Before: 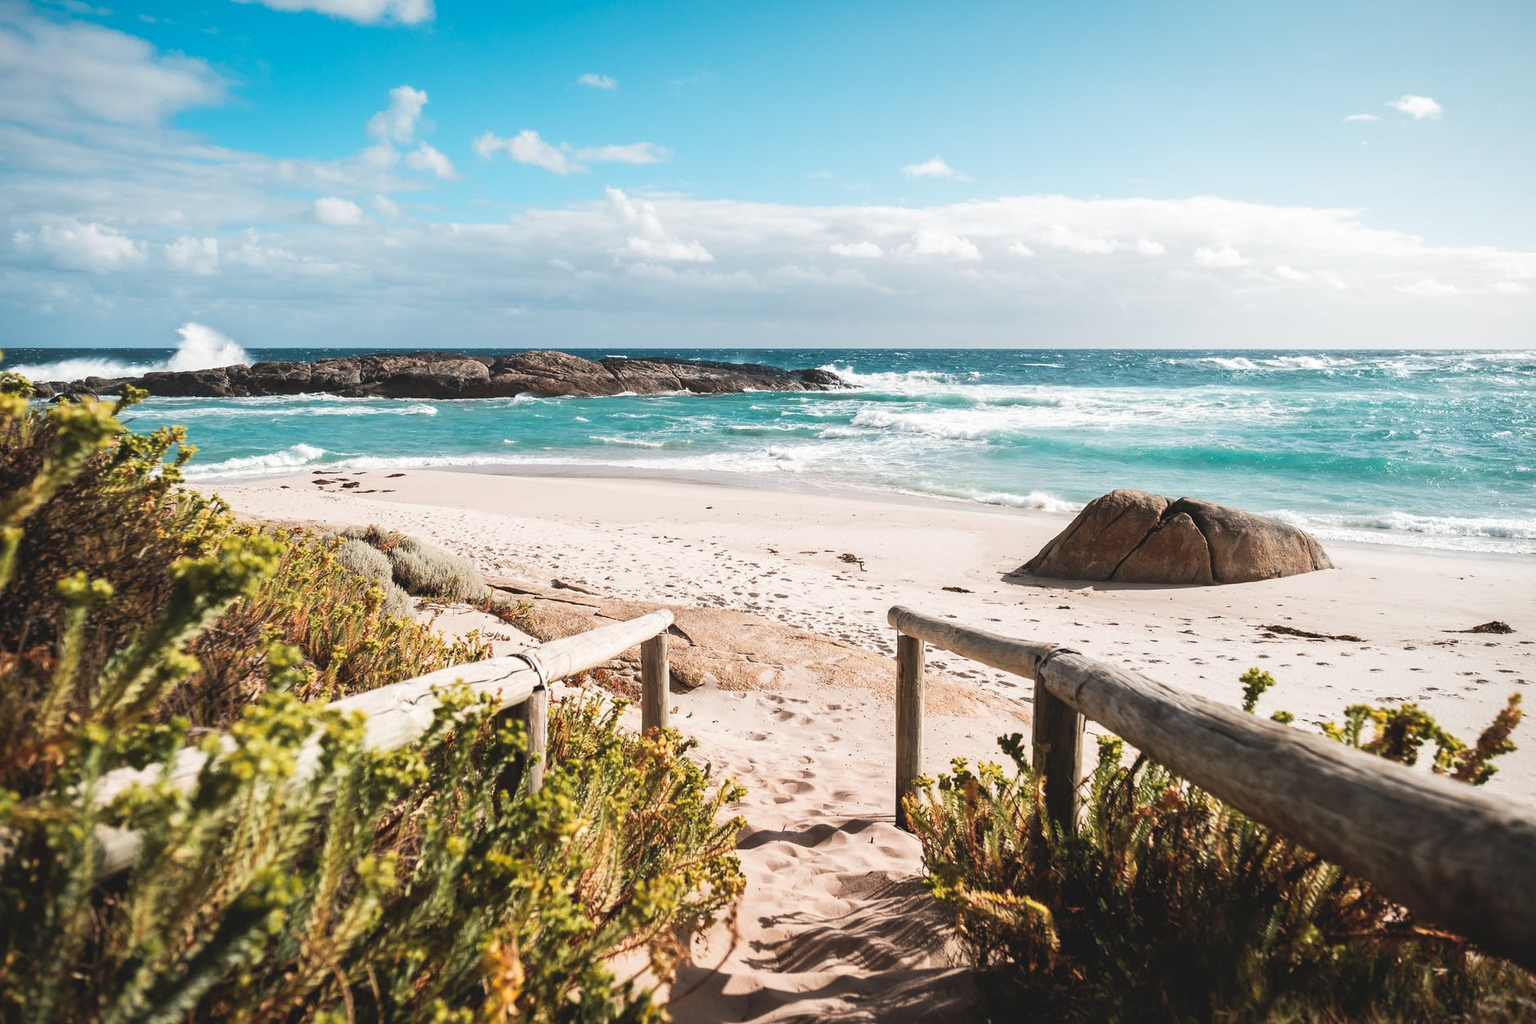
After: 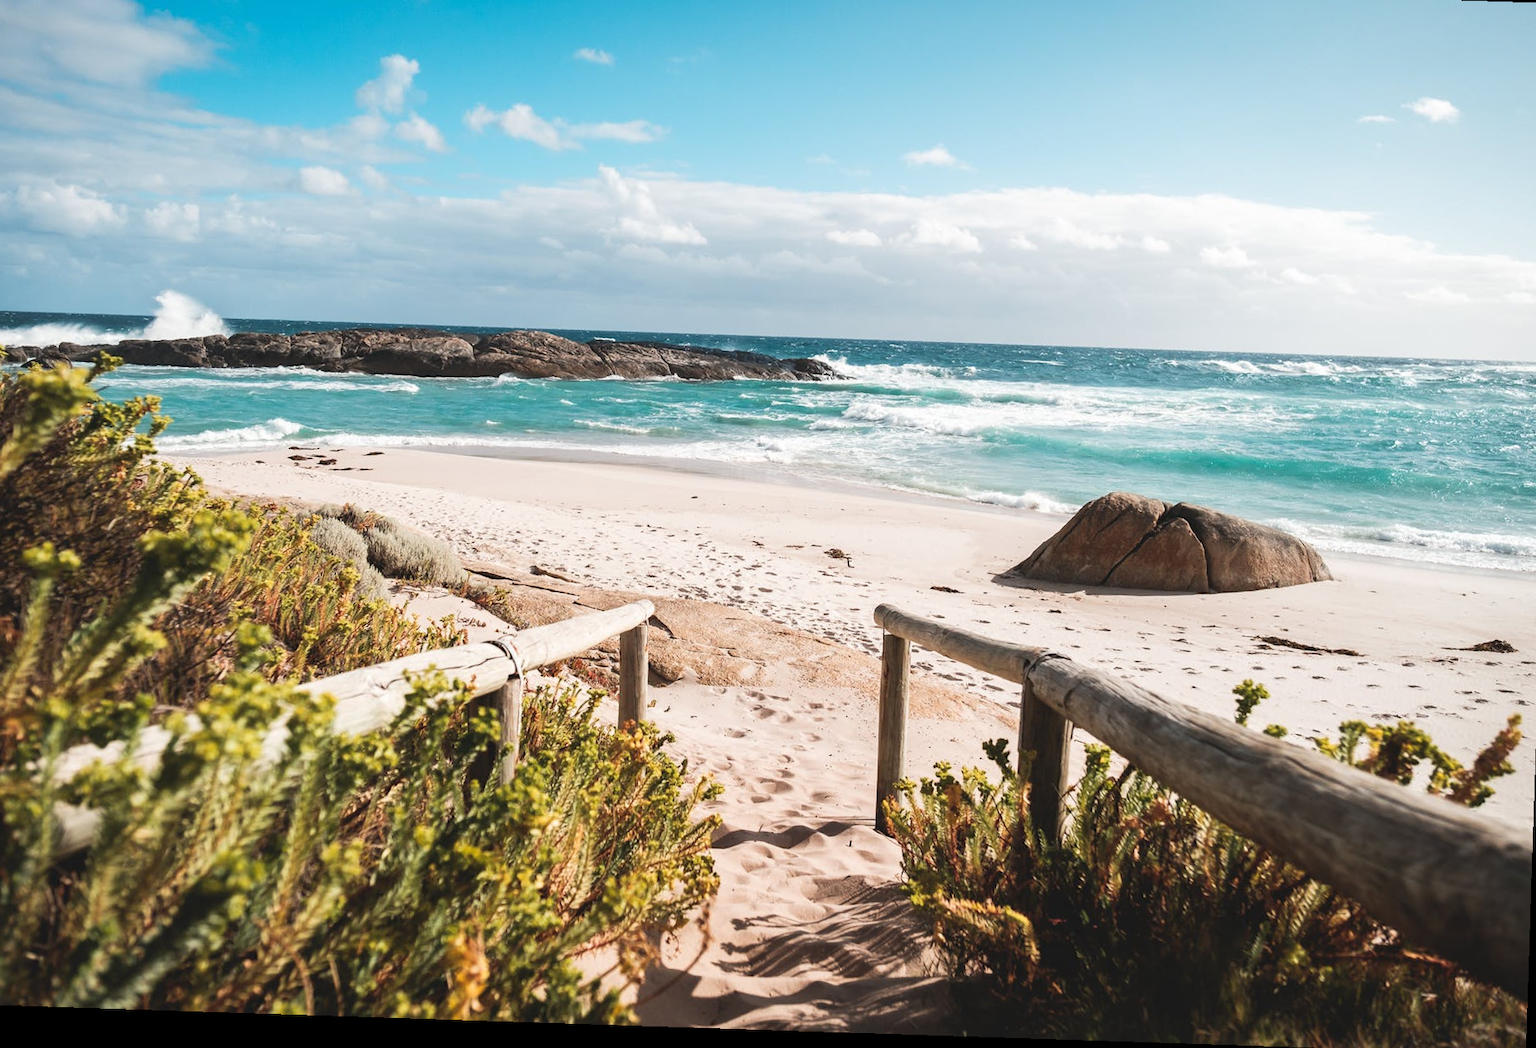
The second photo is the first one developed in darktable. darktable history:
crop and rotate: angle -1.86°, left 3.151%, top 4.3%, right 1.395%, bottom 0.501%
